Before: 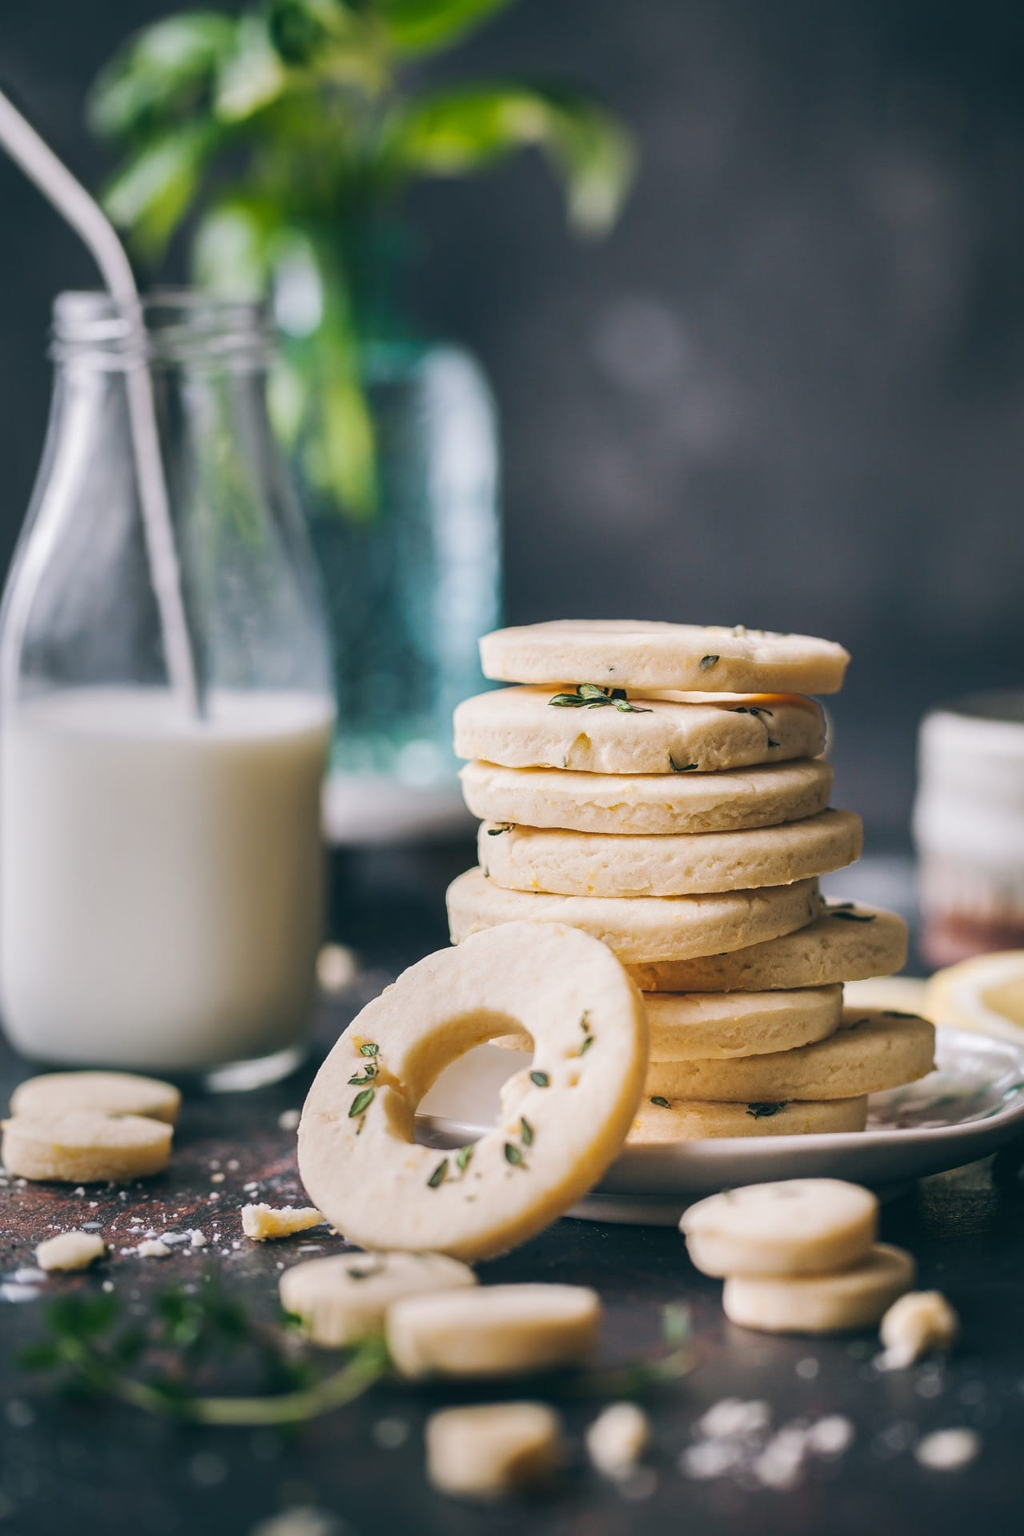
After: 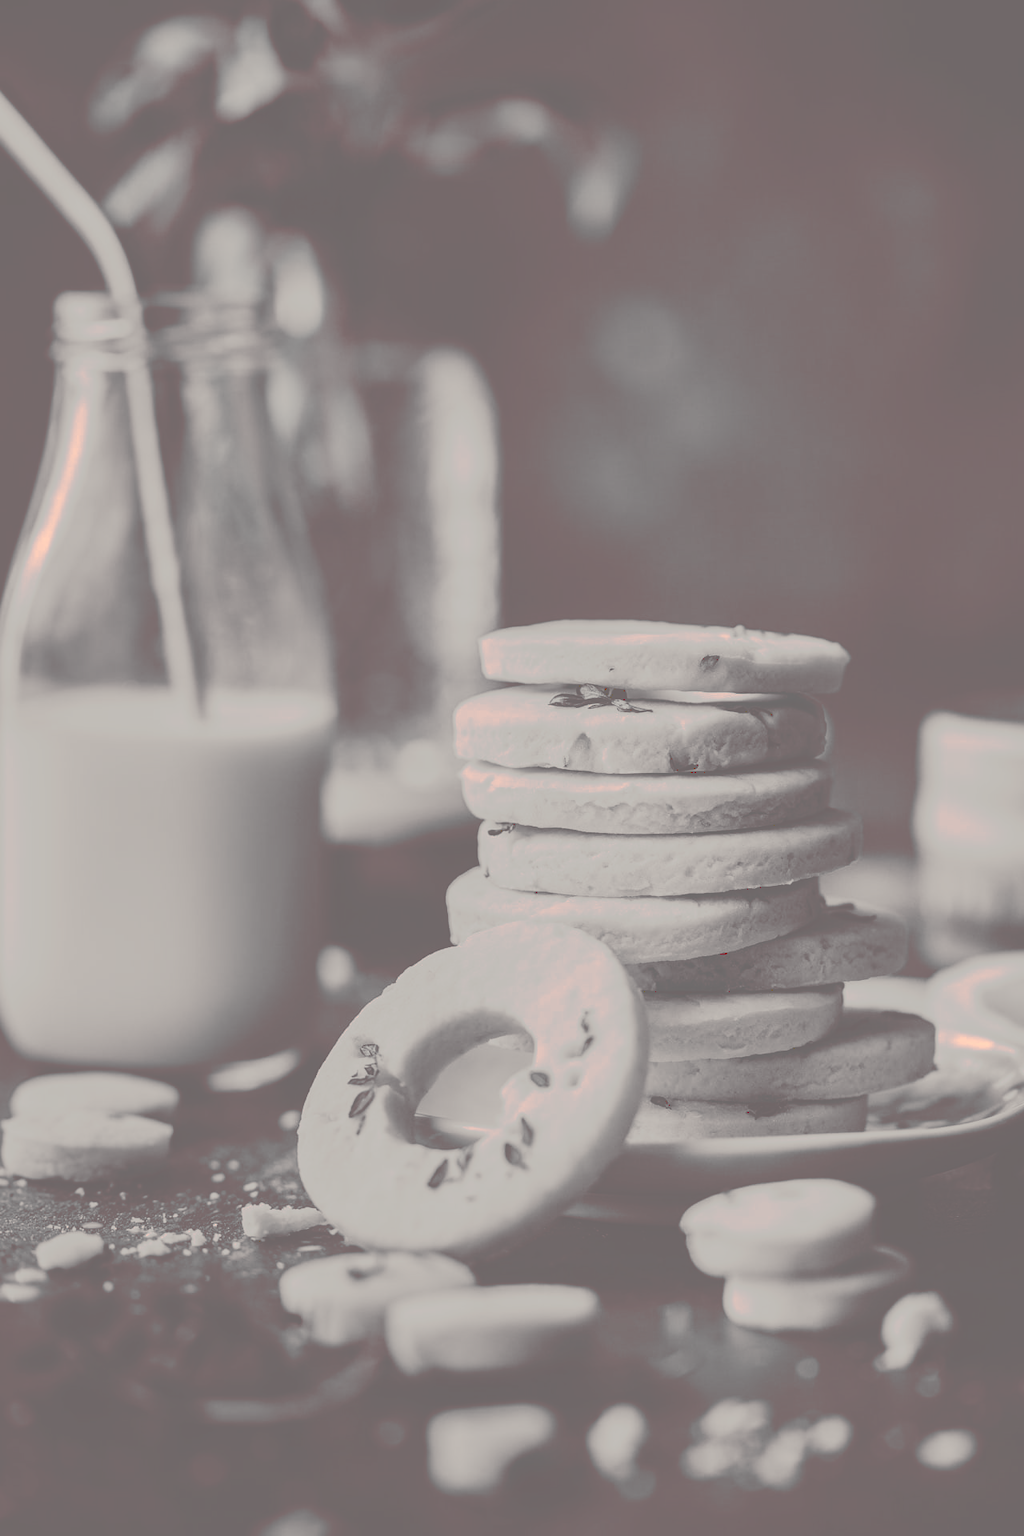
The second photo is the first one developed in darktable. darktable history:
tone curve: curves: ch0 [(0, 0) (0.003, 0.43) (0.011, 0.433) (0.025, 0.434) (0.044, 0.436) (0.069, 0.439) (0.1, 0.442) (0.136, 0.446) (0.177, 0.449) (0.224, 0.454) (0.277, 0.462) (0.335, 0.488) (0.399, 0.524) (0.468, 0.566) (0.543, 0.615) (0.623, 0.666) (0.709, 0.718) (0.801, 0.761) (0.898, 0.801) (1, 1)], preserve colors none
color look up table: target L [81.9, 84.09, 83.16, 79.17, 49.42, 57.06, 56.87, 36.39, 37.23, 34.4, 8.161, 8.161, 81.17, 74.59, 63.11, 56.08, 65.46, 52.8, 32.92, 40.5, 45.93, 32.92, 2.65, 5.79, 4.039, 97.51, 78.25, 91, 76.82, 88.44, 50.86, 87.56, 84.71, 56.78, 60.7, 61.65, 46.58, 32.92, 41.54, 43.02, 15.91, 12.43, 12.43, 89.74, 88.44, 61.65, 63.07, 37.86, 24.23], target a [2.486, 2.632, 1.475, 3.901, 3.869, 3.485, 2.722, 6.604, 6.353, 6.767, 40.42, 40.42, 2.351, 2.73, 3.027, 3.623, 2.714, 4.415, 6.836, 5.029, 5.111, 6.836, 17.18, 35.36, 27.26, 7.438, 2.56, 1.476, 3.158, 2.429, 3.409, 1.197, 1.297, 2.548, 2.904, 2.903, 4.956, 6.836, 6.222, 5.383, 37.99, 37.83, 37.83, 2.733, 2.429, 2.903, 2.766, 6.876, 19.51], target b [6.662, 6.449, 7.352, 8.072, 1.337, 2.084, 2.525, 1.307, 1.33, 1.468, 12.64, 12.64, 7.845, 4.17, 2.201, 2.465, 3.666, 2.083, 1.464, 0.957, 0.95, 1.464, 3.673, 9.05, 6.049, 16.58, 6.664, 10.42, 6.576, 8.747, 1.674, 8.518, 7.353, 1.624, 3.391, 2.469, 1.973, 1.464, 1.166, 0.978, 13.99, 13.92, 13.92, 9.639, 8.747, 2.469, 3.21, 1.482, 5.083], num patches 49
